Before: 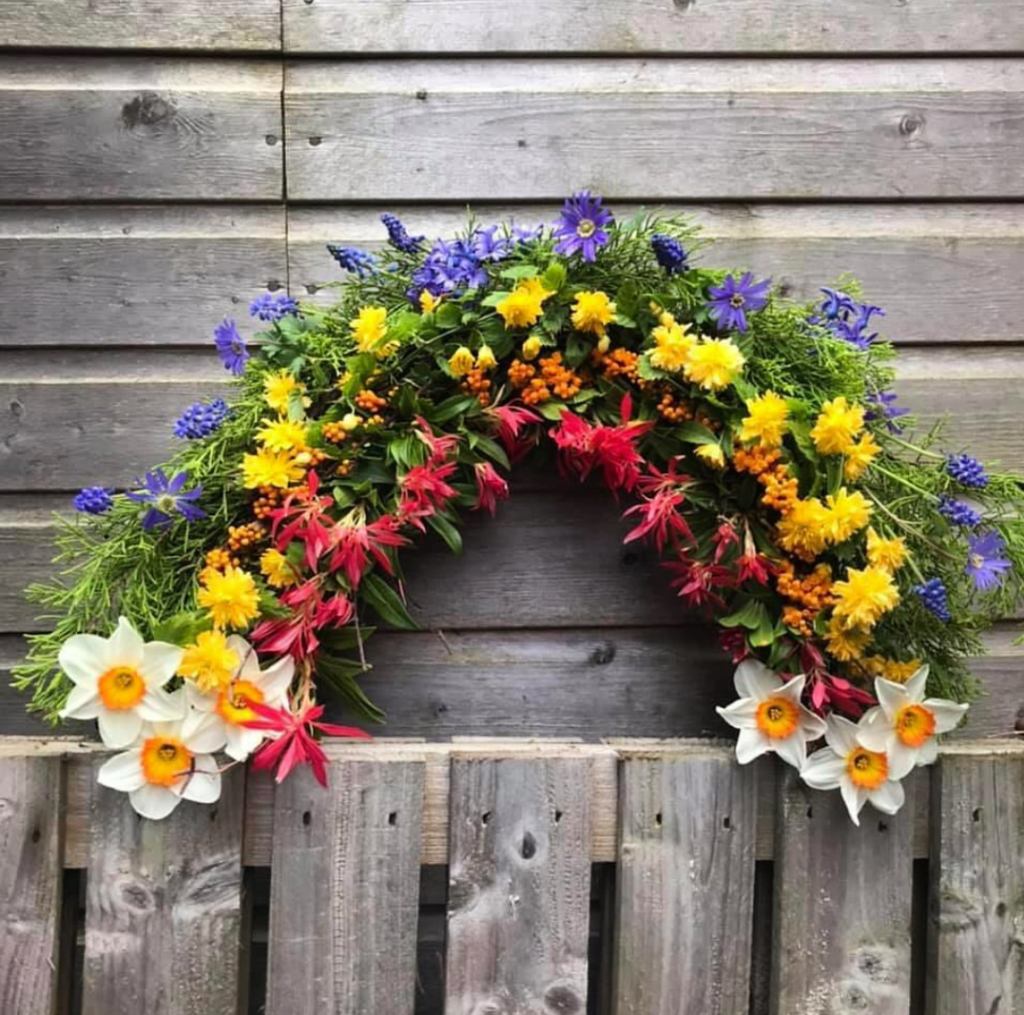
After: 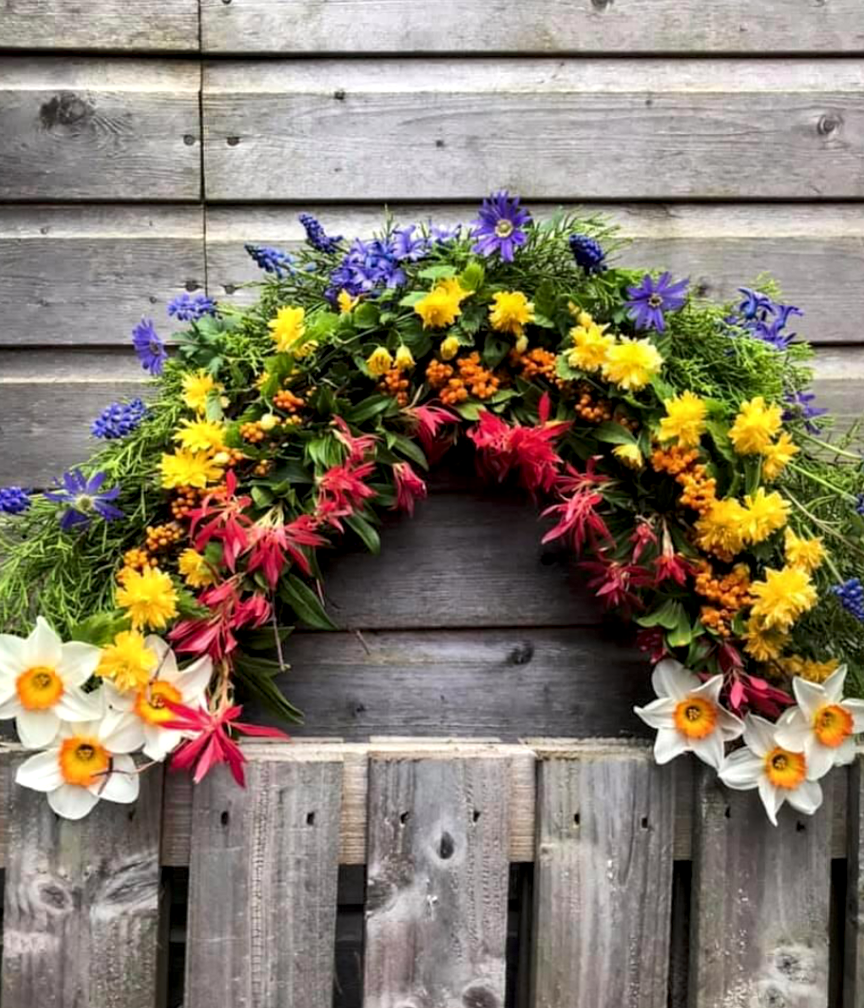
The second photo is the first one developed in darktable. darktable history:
local contrast: highlights 25%, shadows 75%, midtone range 0.75
crop: left 8.026%, right 7.374%
